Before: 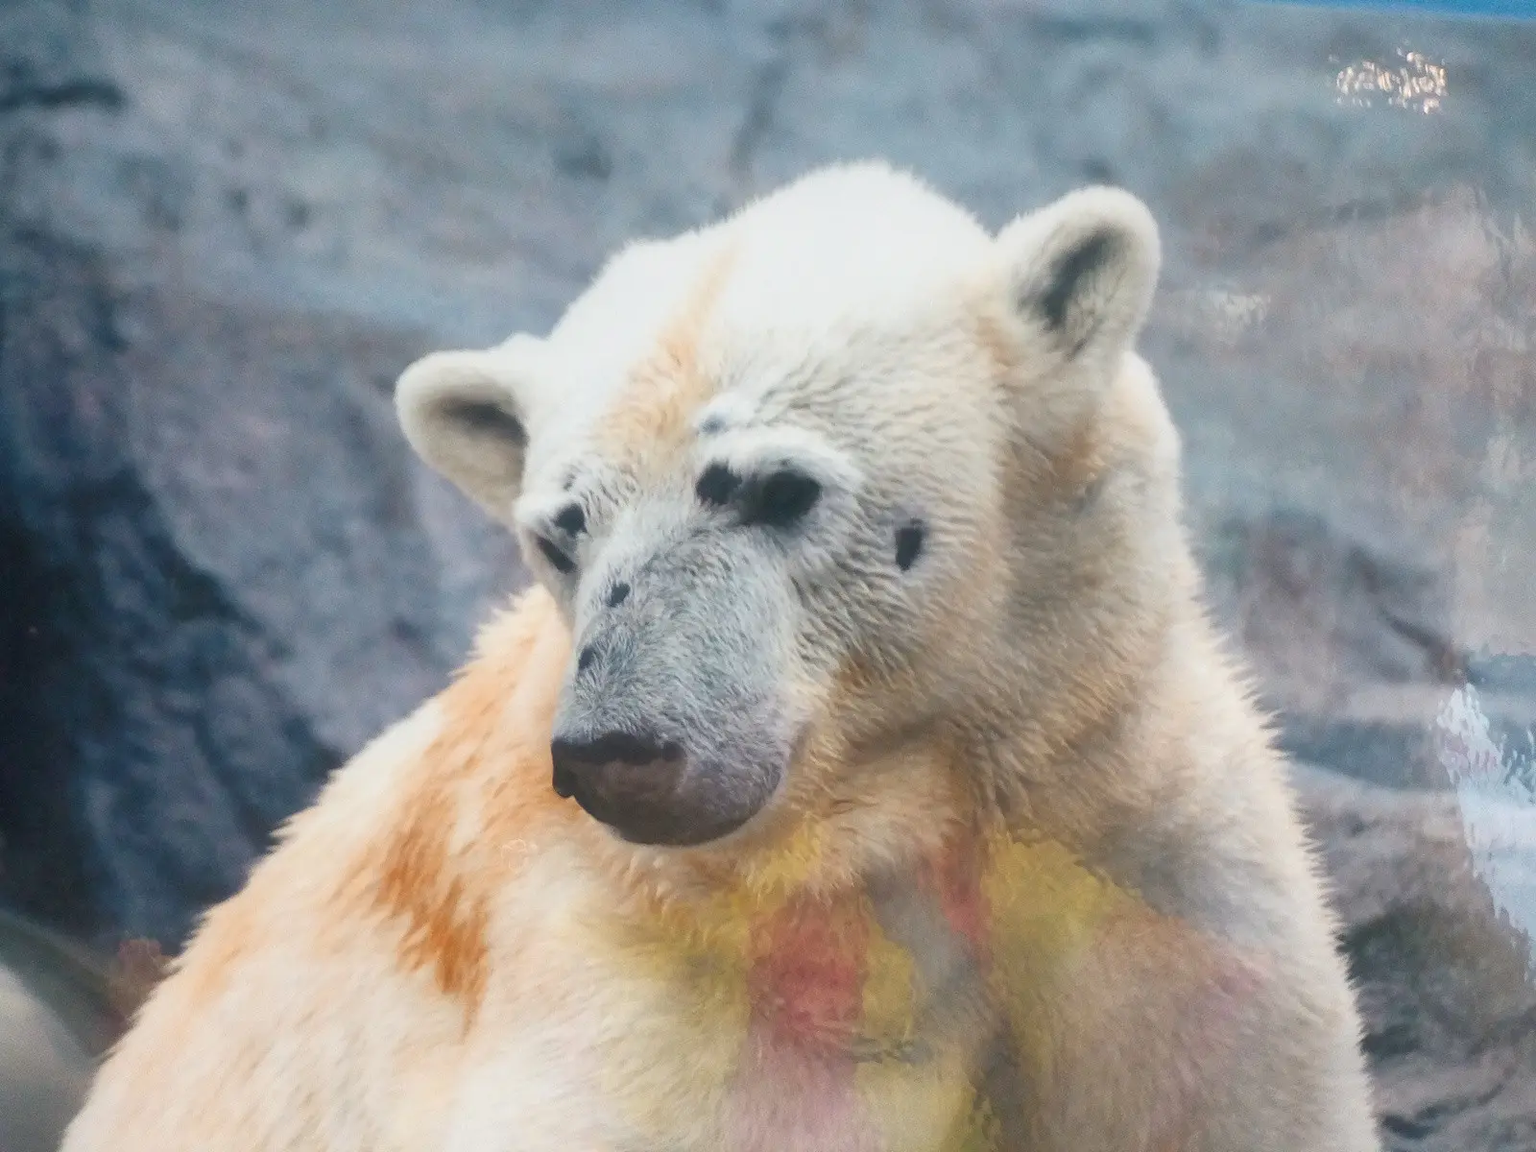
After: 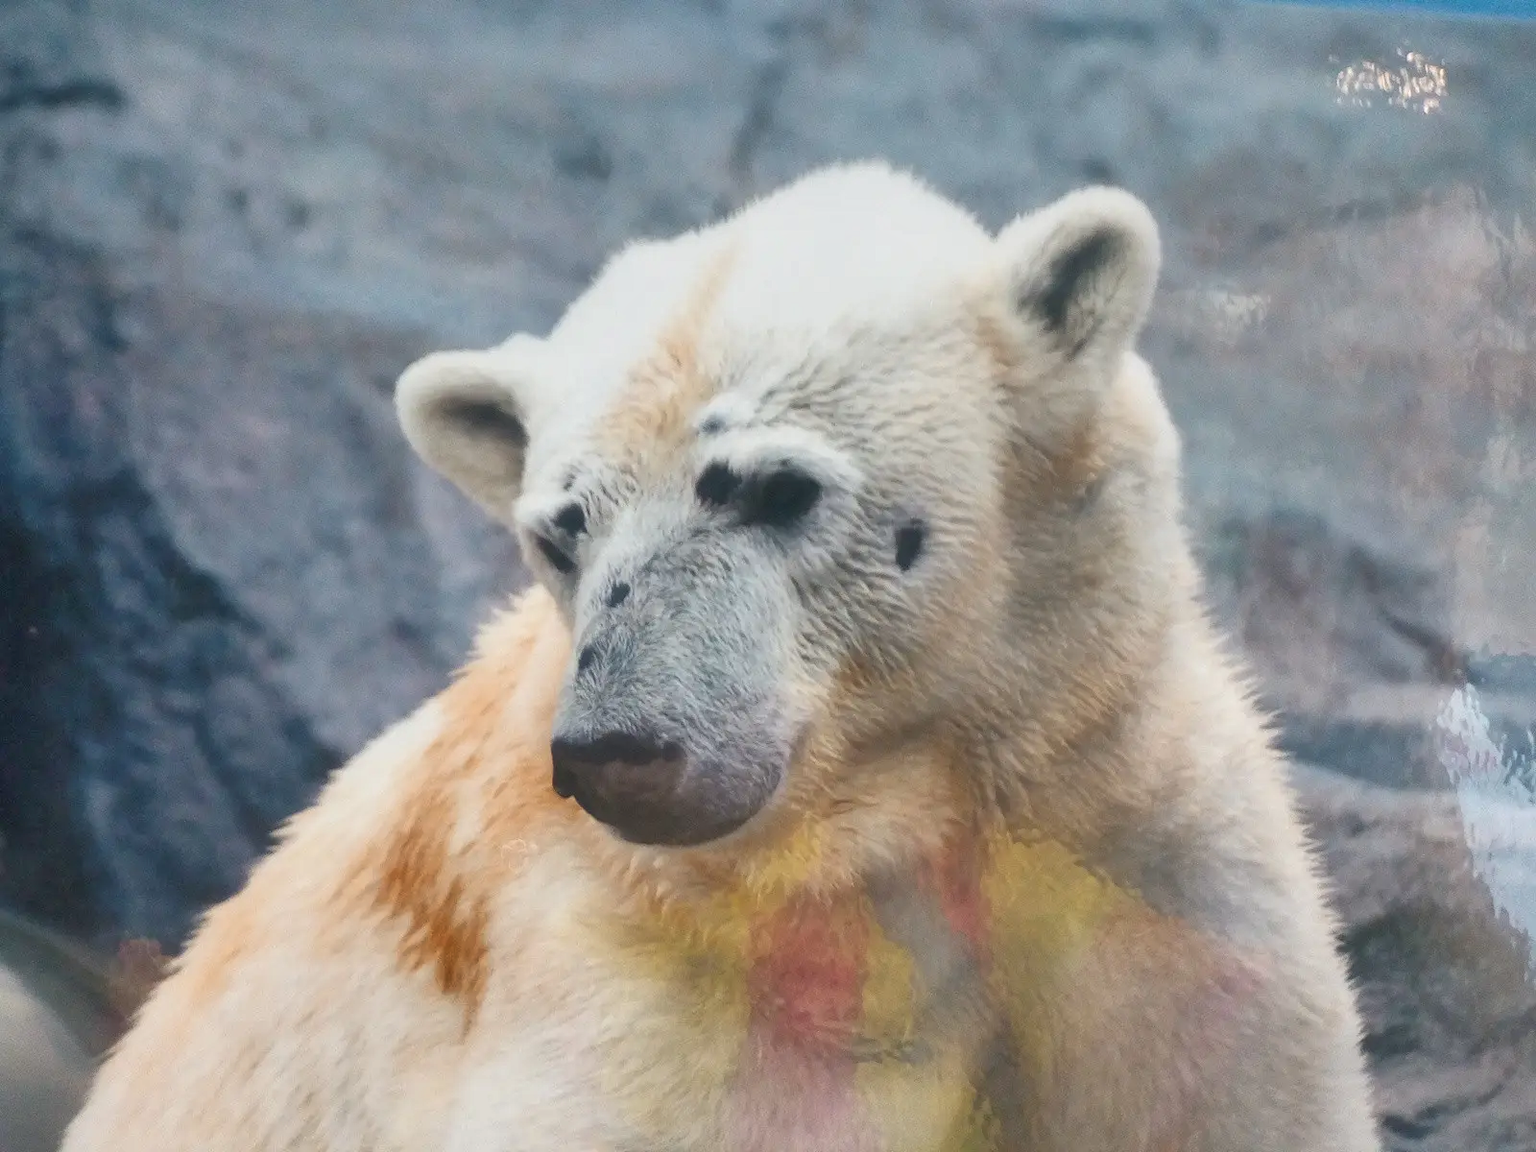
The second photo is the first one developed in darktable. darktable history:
shadows and highlights: highlights color adjustment 0%, soften with gaussian
